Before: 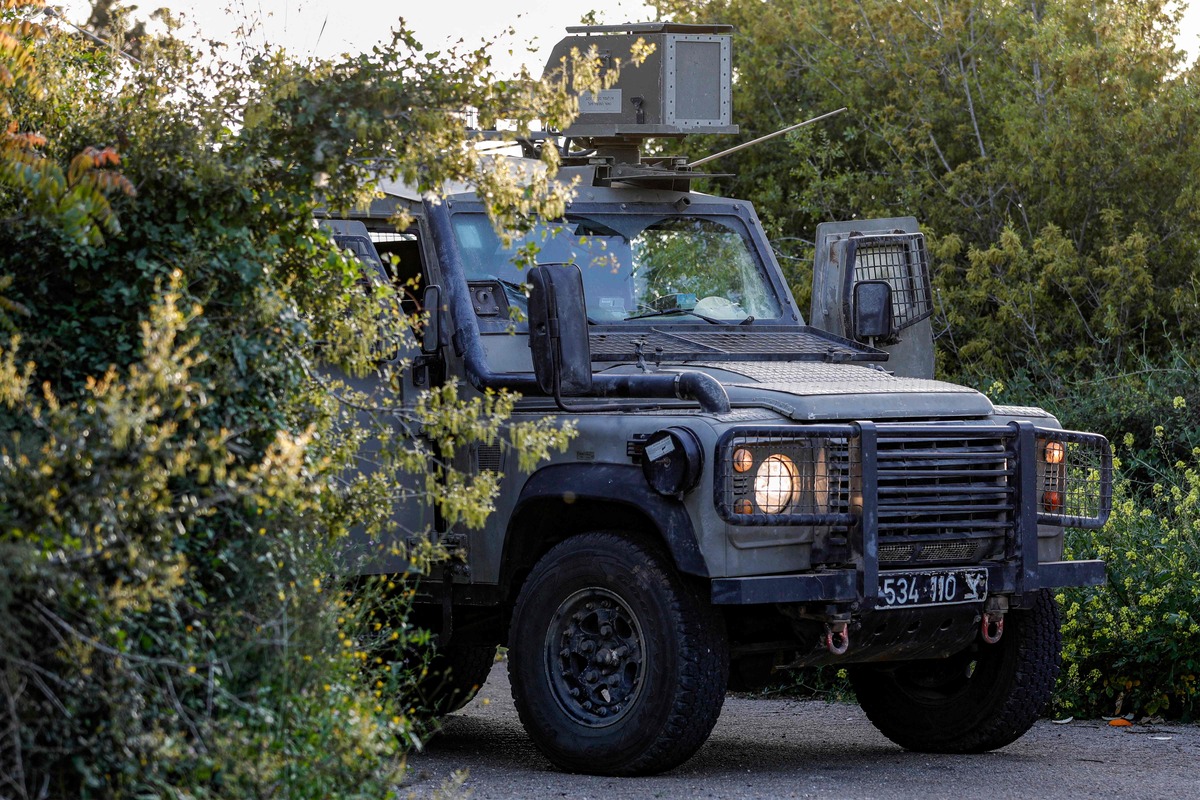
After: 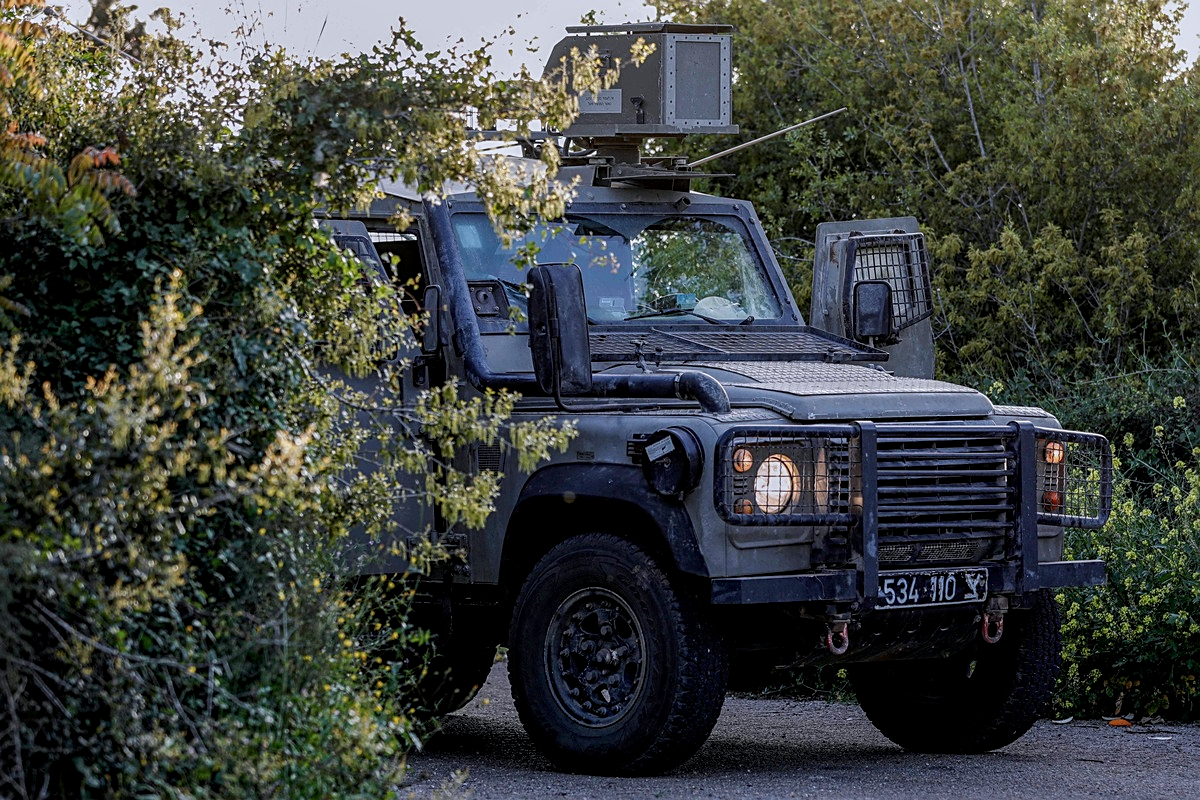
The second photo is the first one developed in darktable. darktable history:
color calibration: illuminant as shot in camera, x 0.358, y 0.373, temperature 4628.91 K, clip negative RGB from gamut false
local contrast: on, module defaults
exposure: exposure -0.493 EV, compensate highlight preservation false
sharpen: on, module defaults
